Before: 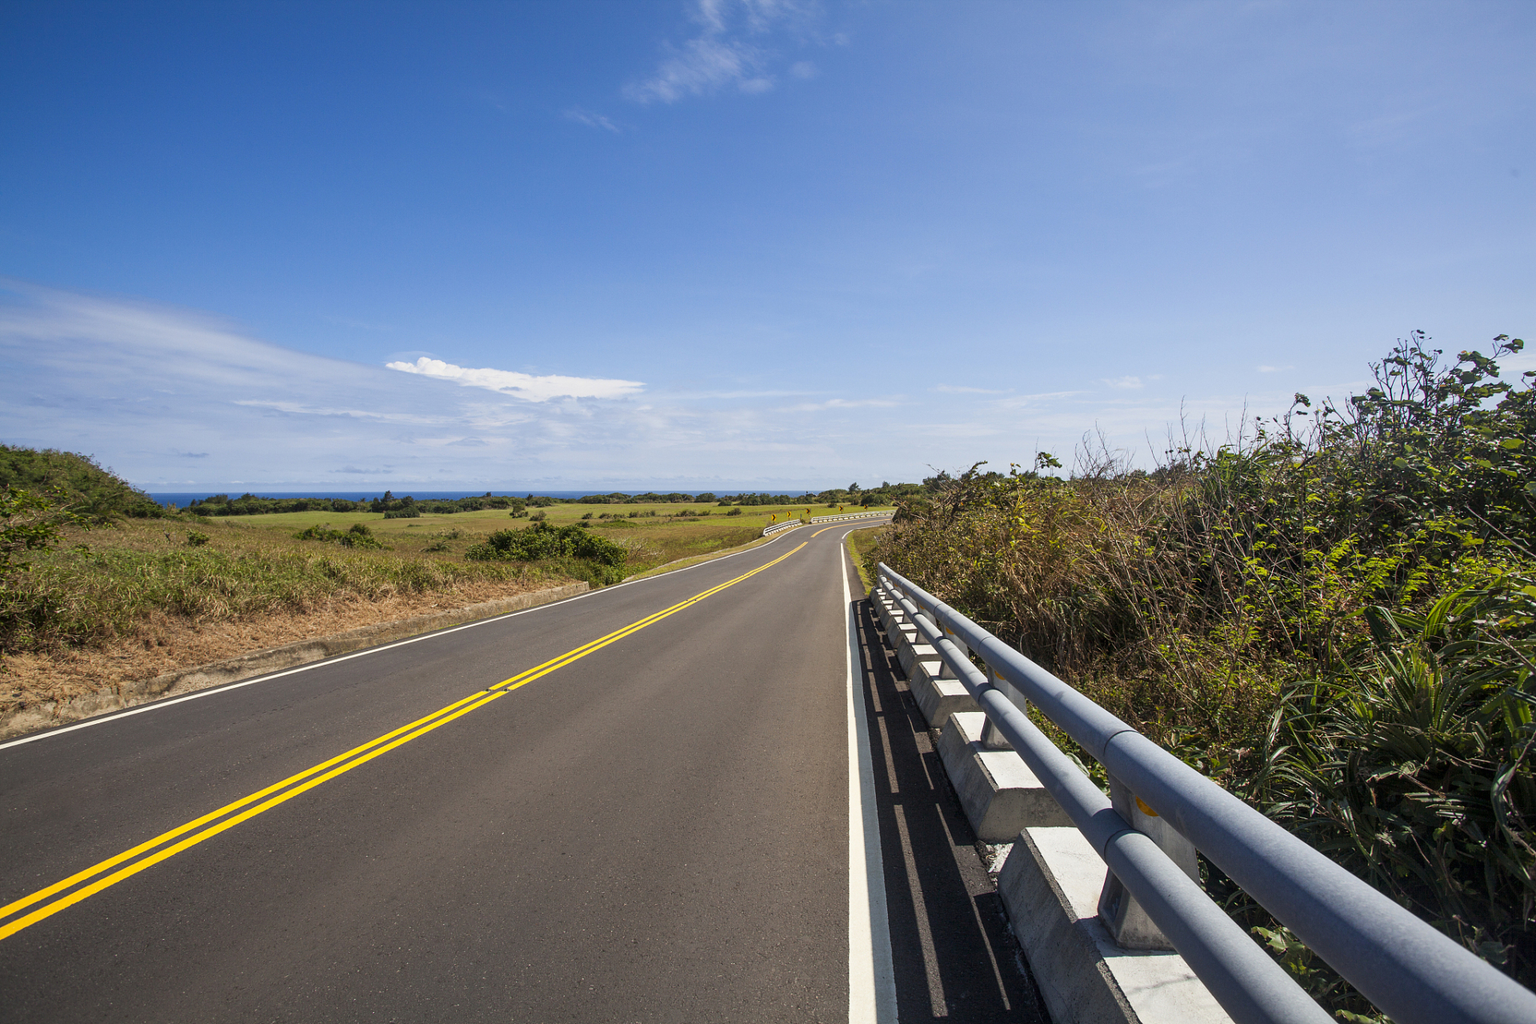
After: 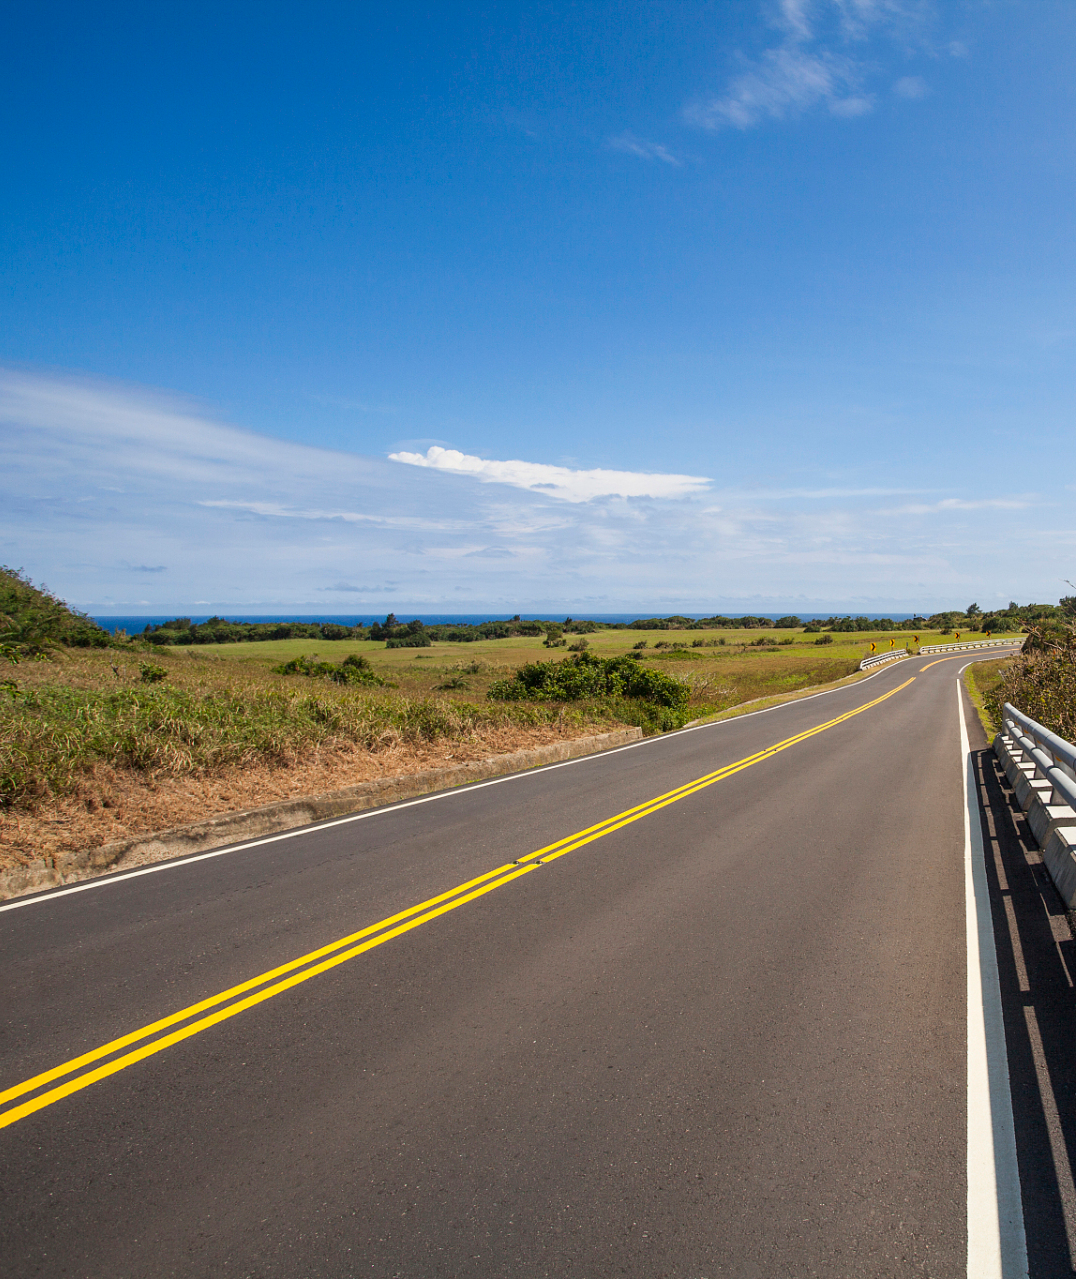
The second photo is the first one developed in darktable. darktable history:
crop: left 4.904%, right 39.03%
